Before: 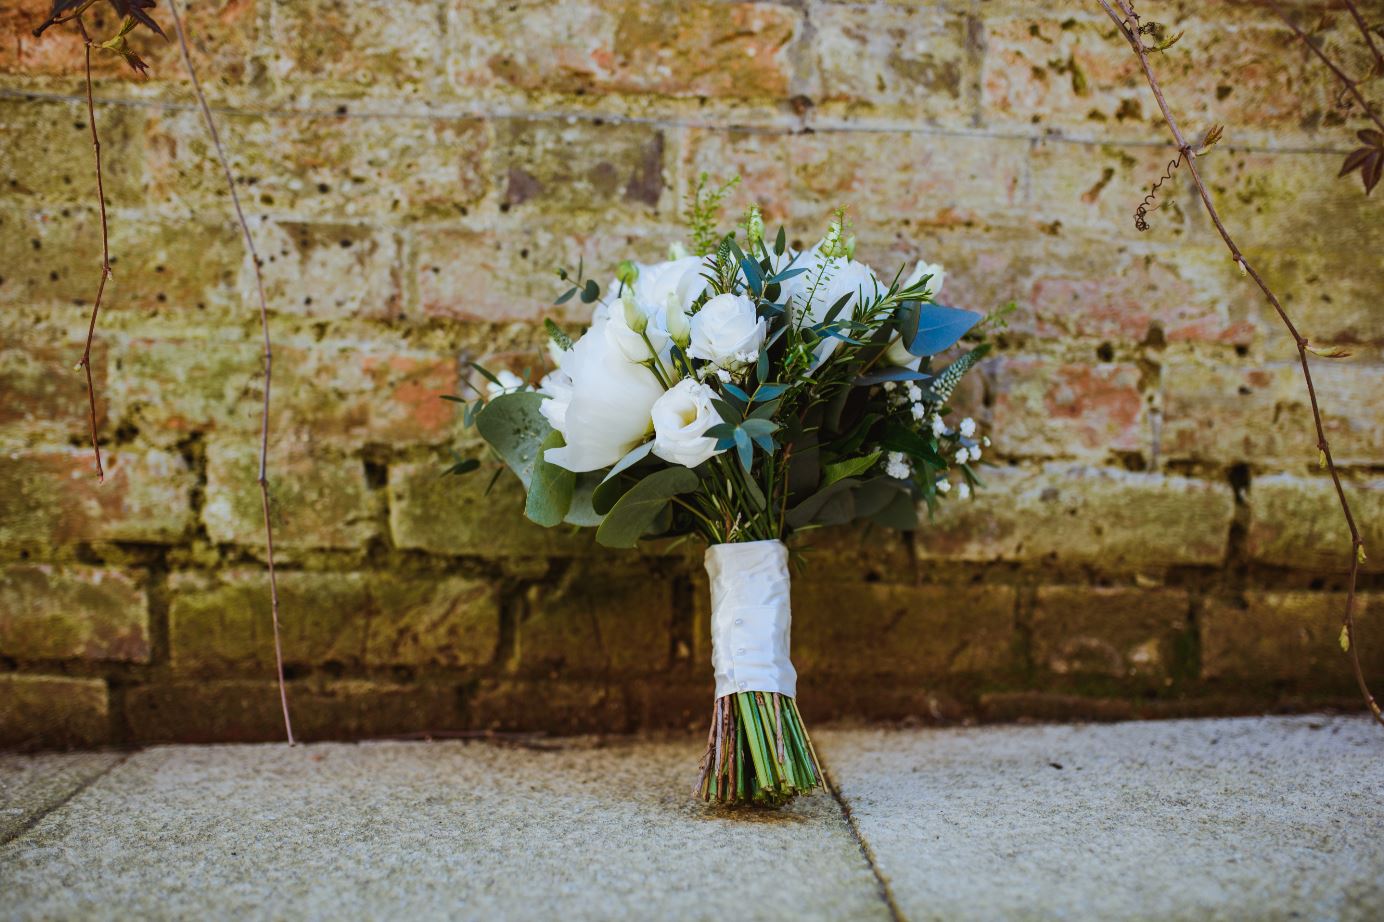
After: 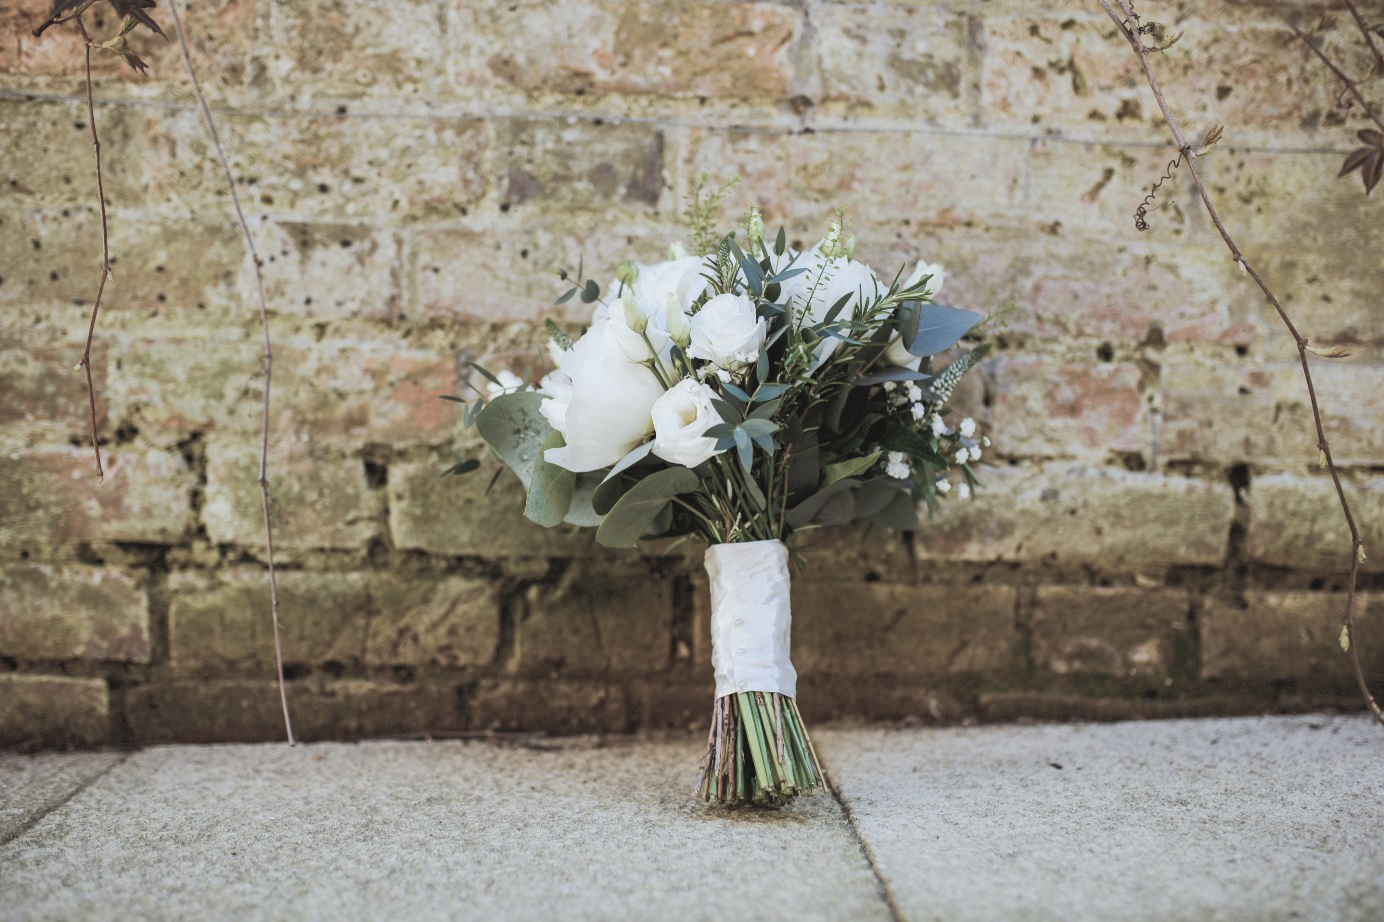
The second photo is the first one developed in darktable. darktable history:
contrast brightness saturation: brightness 0.18, saturation -0.5
tone curve: color space Lab, linked channels, preserve colors none
